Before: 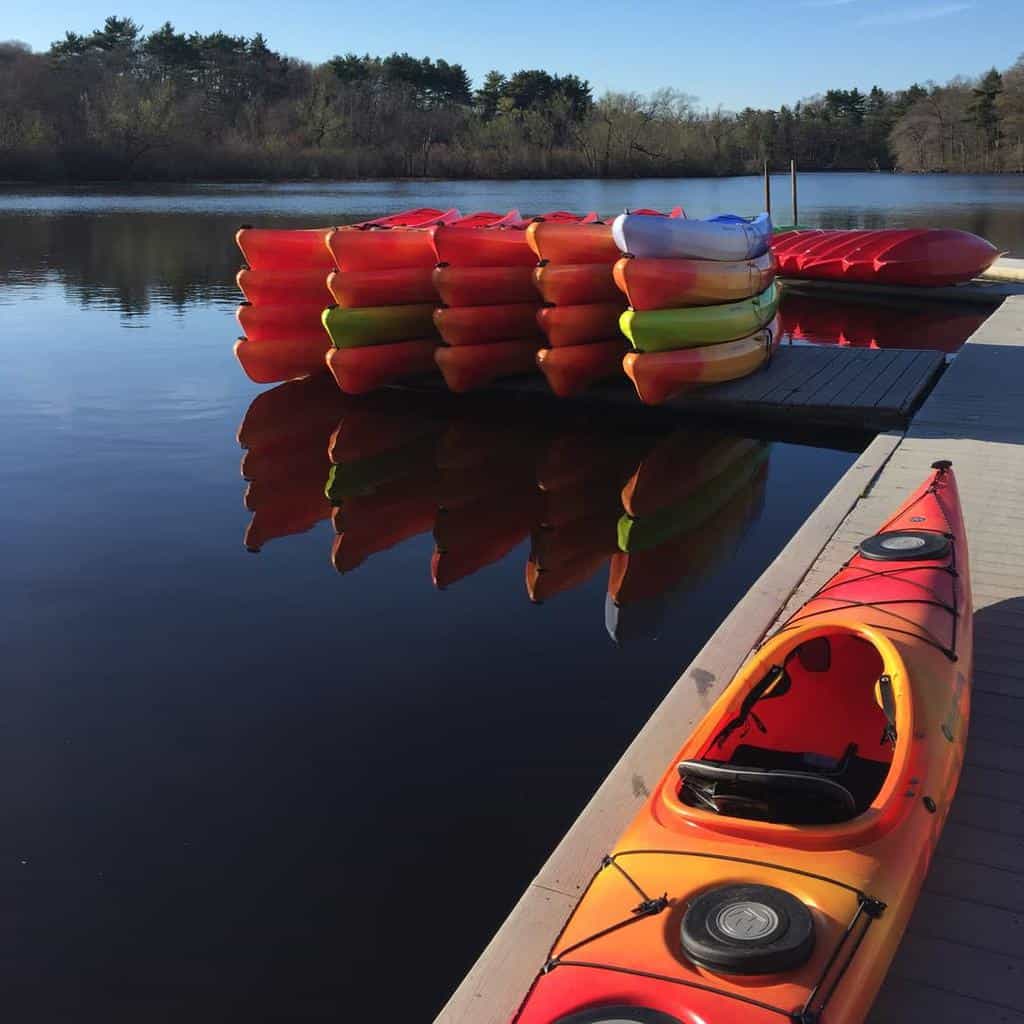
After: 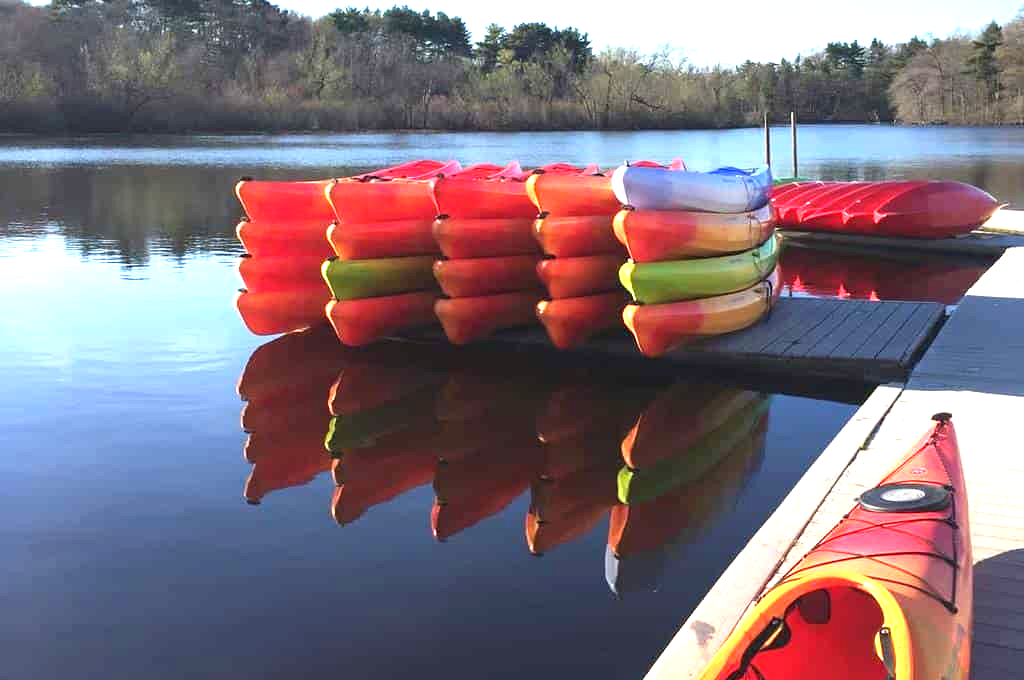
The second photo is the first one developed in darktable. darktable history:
crop and rotate: top 4.717%, bottom 28.874%
exposure: black level correction 0, exposure 1.66 EV, compensate highlight preservation false
